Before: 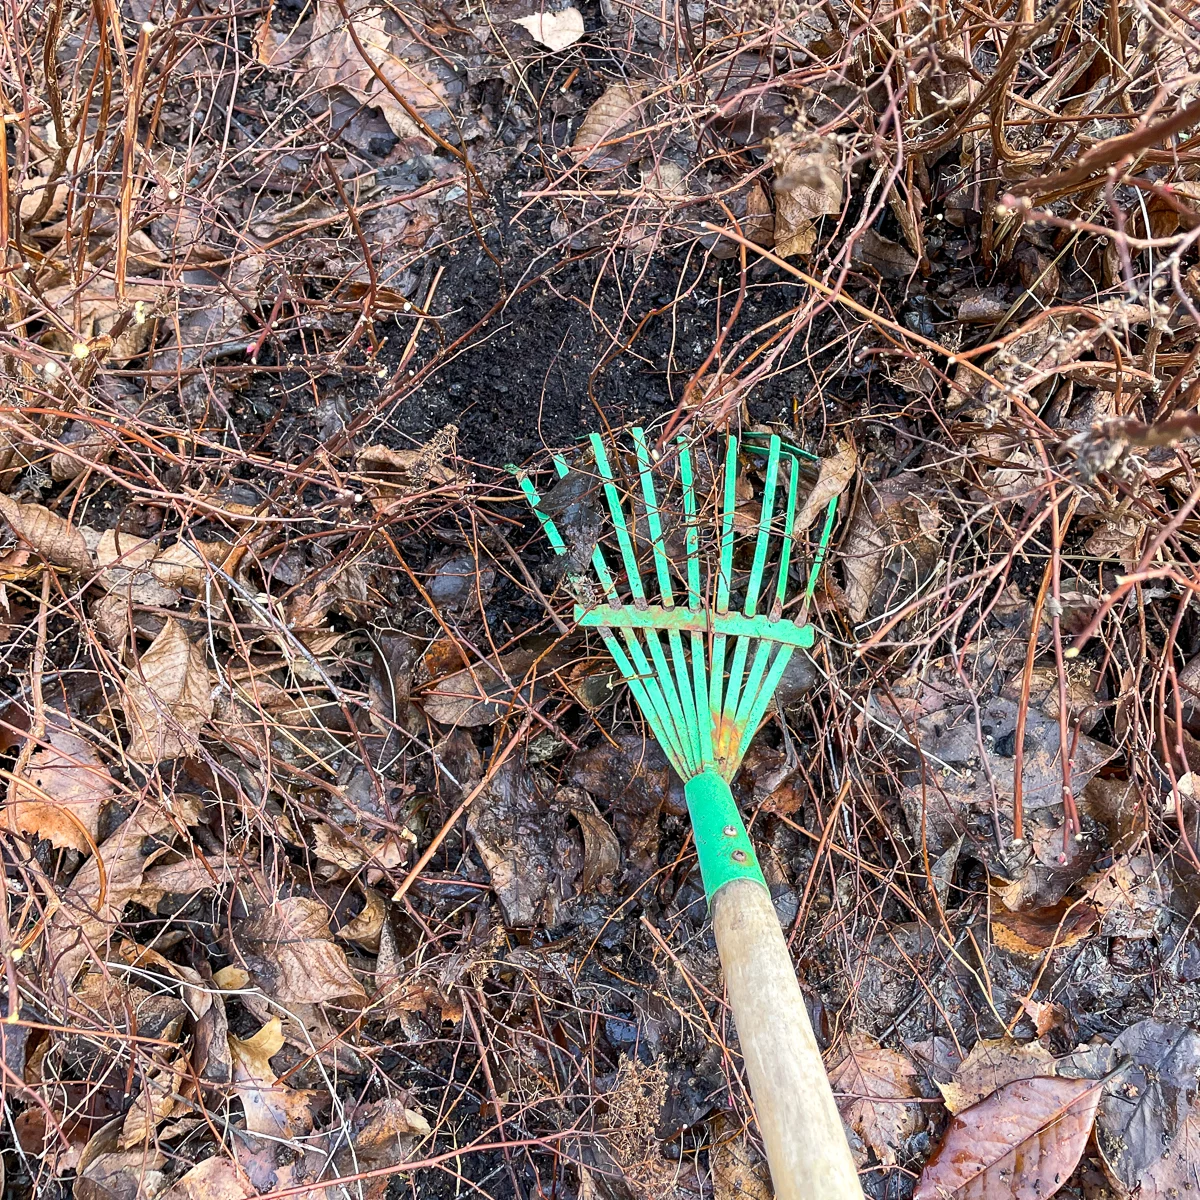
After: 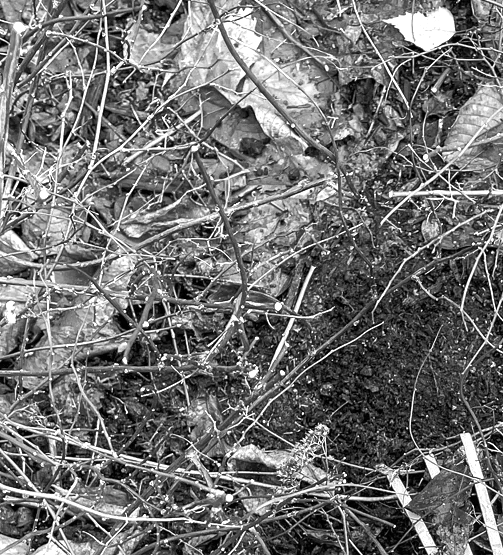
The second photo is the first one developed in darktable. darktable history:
exposure: black level correction 0, exposure 0.5 EV, compensate exposure bias true, compensate highlight preservation false
crop and rotate: left 10.817%, top 0.062%, right 47.194%, bottom 53.626%
shadows and highlights: shadows -20, white point adjustment -2, highlights -35
tone equalizer: on, module defaults
color balance rgb: perceptual saturation grading › global saturation 25%, global vibrance 20%
contrast brightness saturation: saturation -1
local contrast: mode bilateral grid, contrast 15, coarseness 36, detail 105%, midtone range 0.2
monochrome: a 32, b 64, size 2.3, highlights 1
